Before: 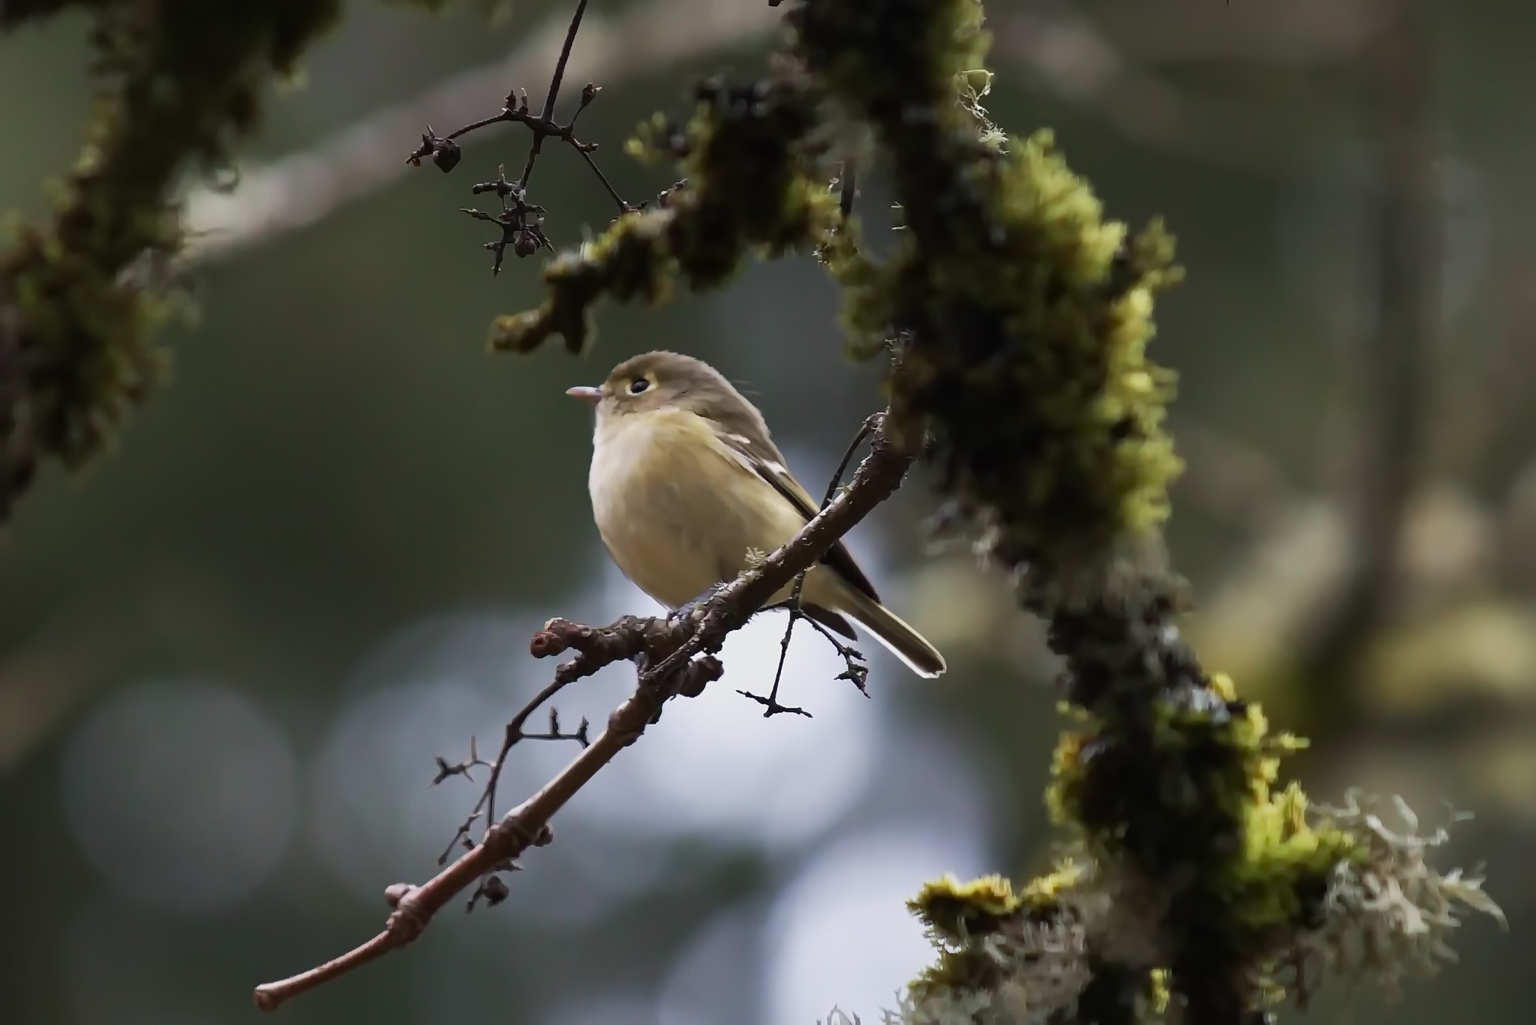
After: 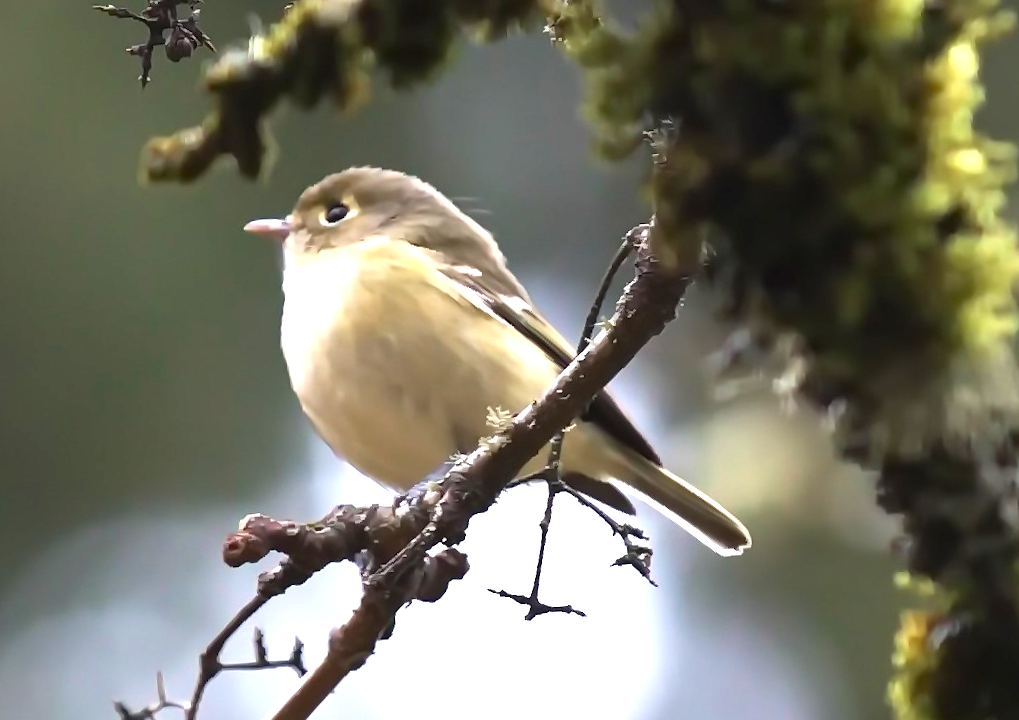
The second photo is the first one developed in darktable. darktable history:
crop: left 25%, top 25%, right 25%, bottom 25%
rotate and perspective: rotation -4.25°, automatic cropping off
exposure: black level correction 0, exposure 1.35 EV, compensate exposure bias true, compensate highlight preservation false
